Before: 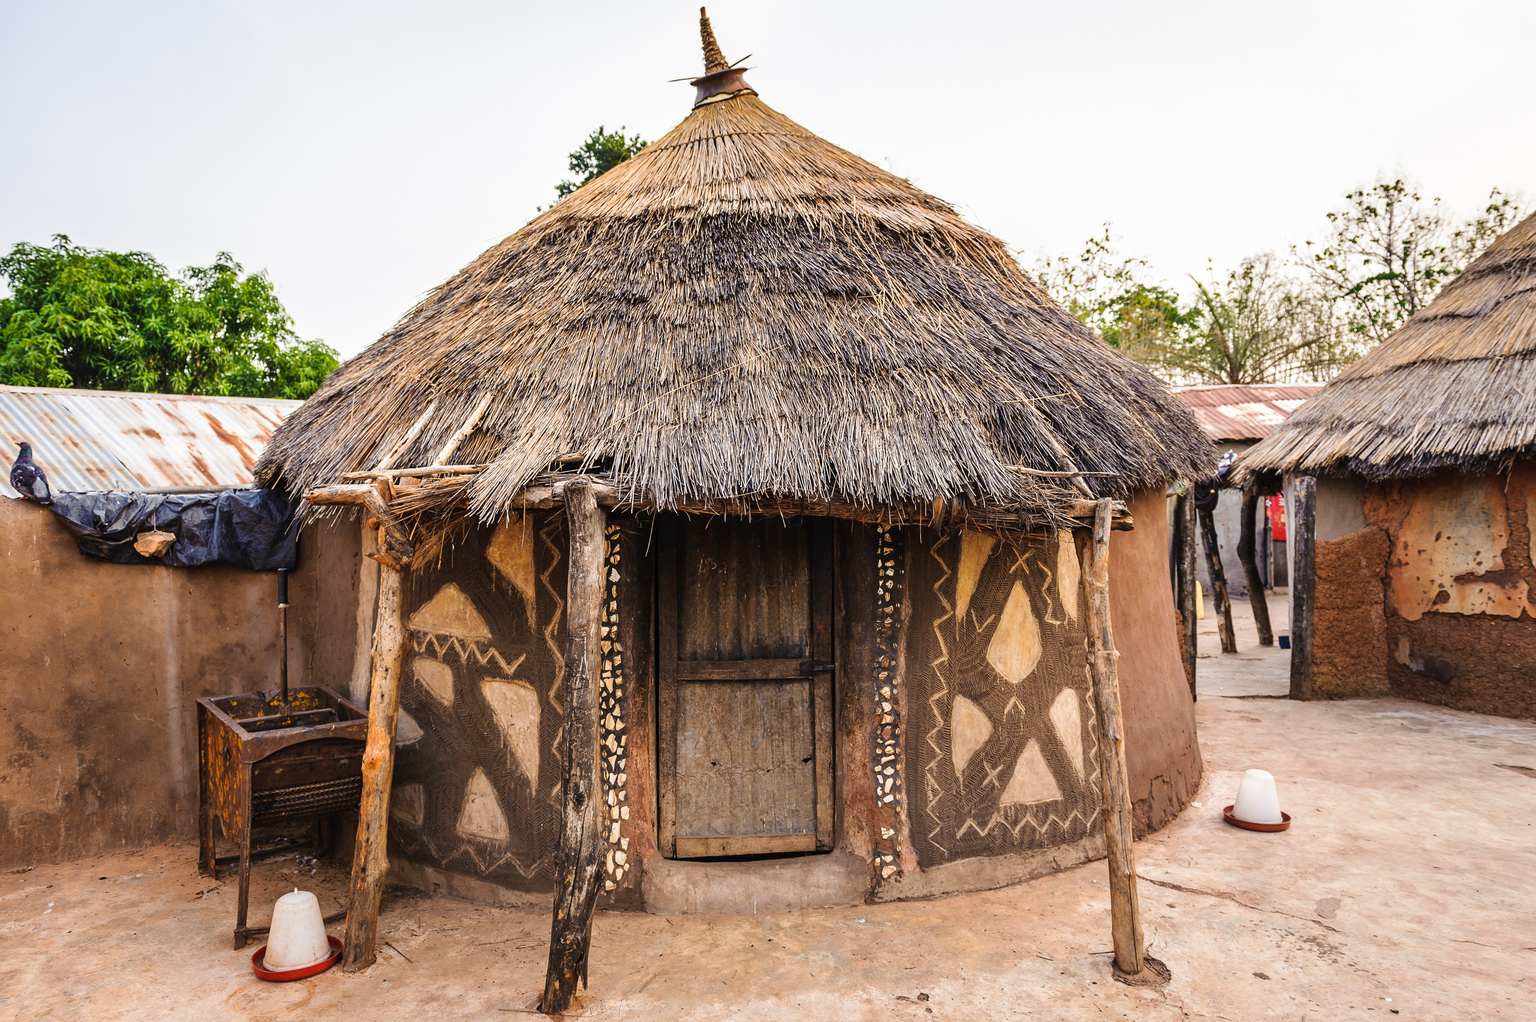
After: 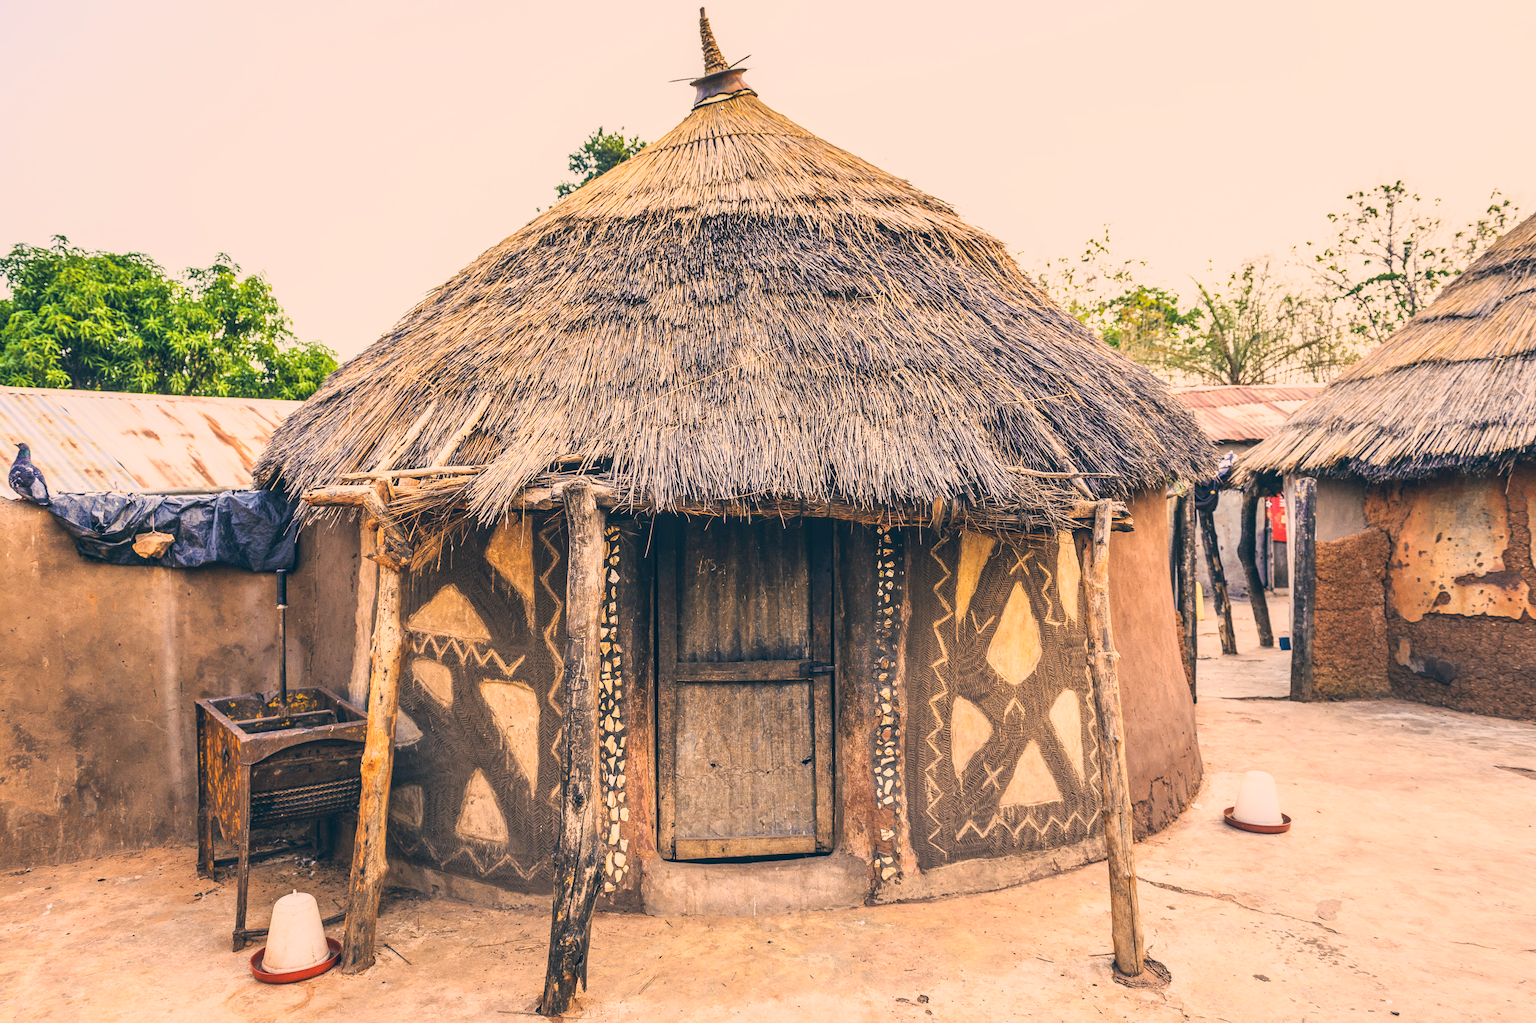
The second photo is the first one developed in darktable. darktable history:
color correction: highlights a* 10.32, highlights b* 14.66, shadows a* -9.59, shadows b* -15.02
local contrast: on, module defaults
crop and rotate: left 0.126%
contrast brightness saturation: contrast -0.15, brightness 0.05, saturation -0.12
base curve: curves: ch0 [(0, 0) (0.557, 0.834) (1, 1)]
